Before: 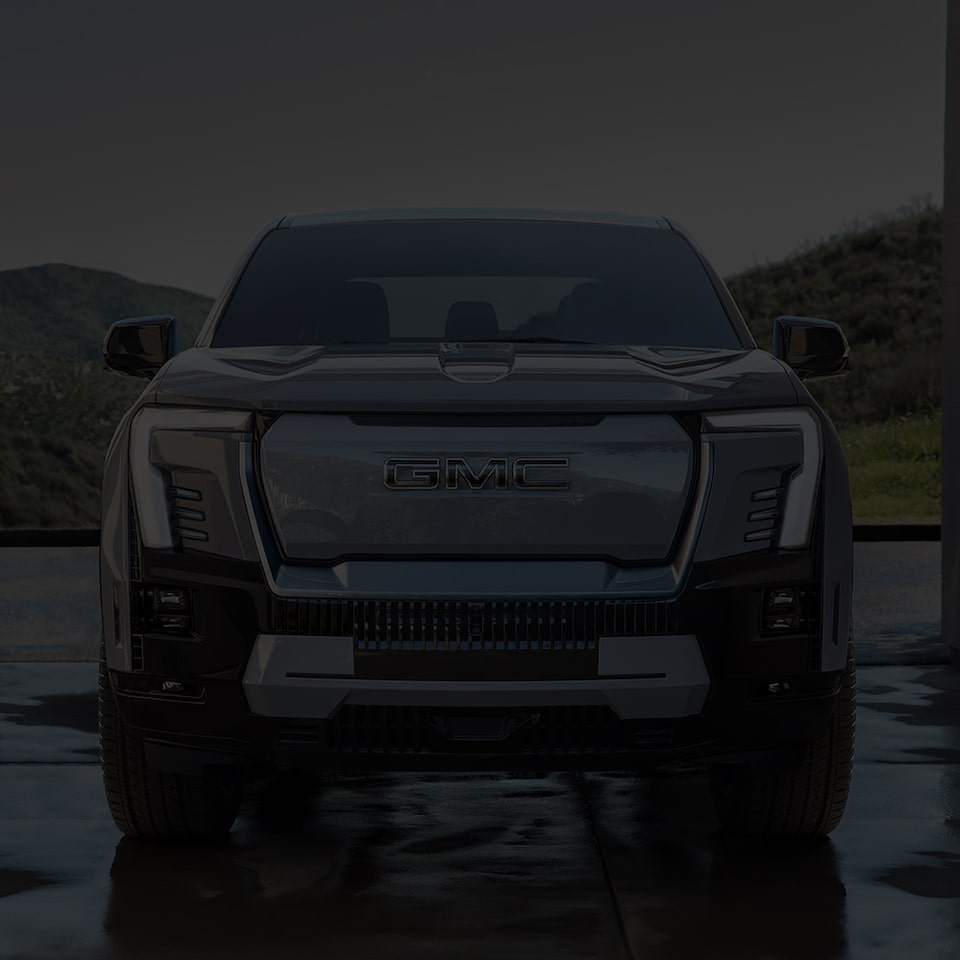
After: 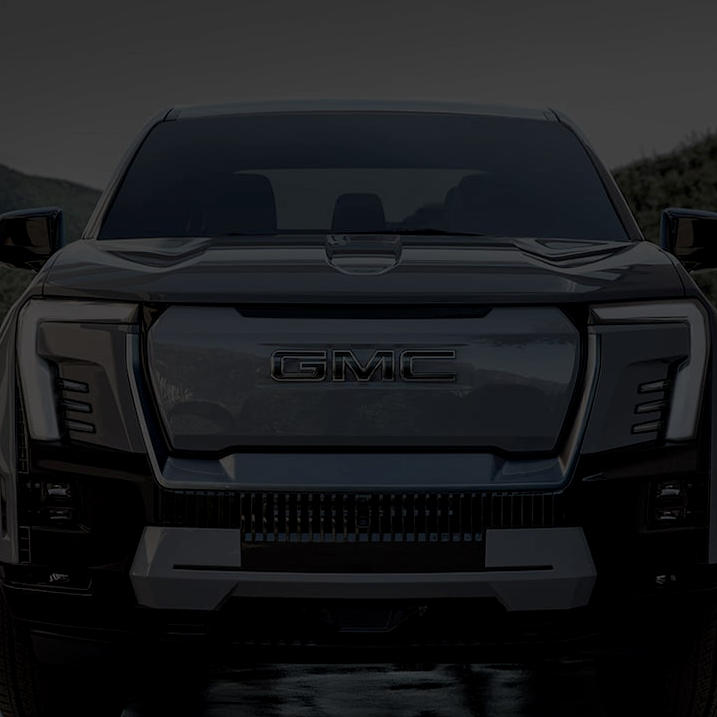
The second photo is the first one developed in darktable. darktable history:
crop and rotate: left 11.831%, top 11.346%, right 13.429%, bottom 13.899%
local contrast: detail 130%
